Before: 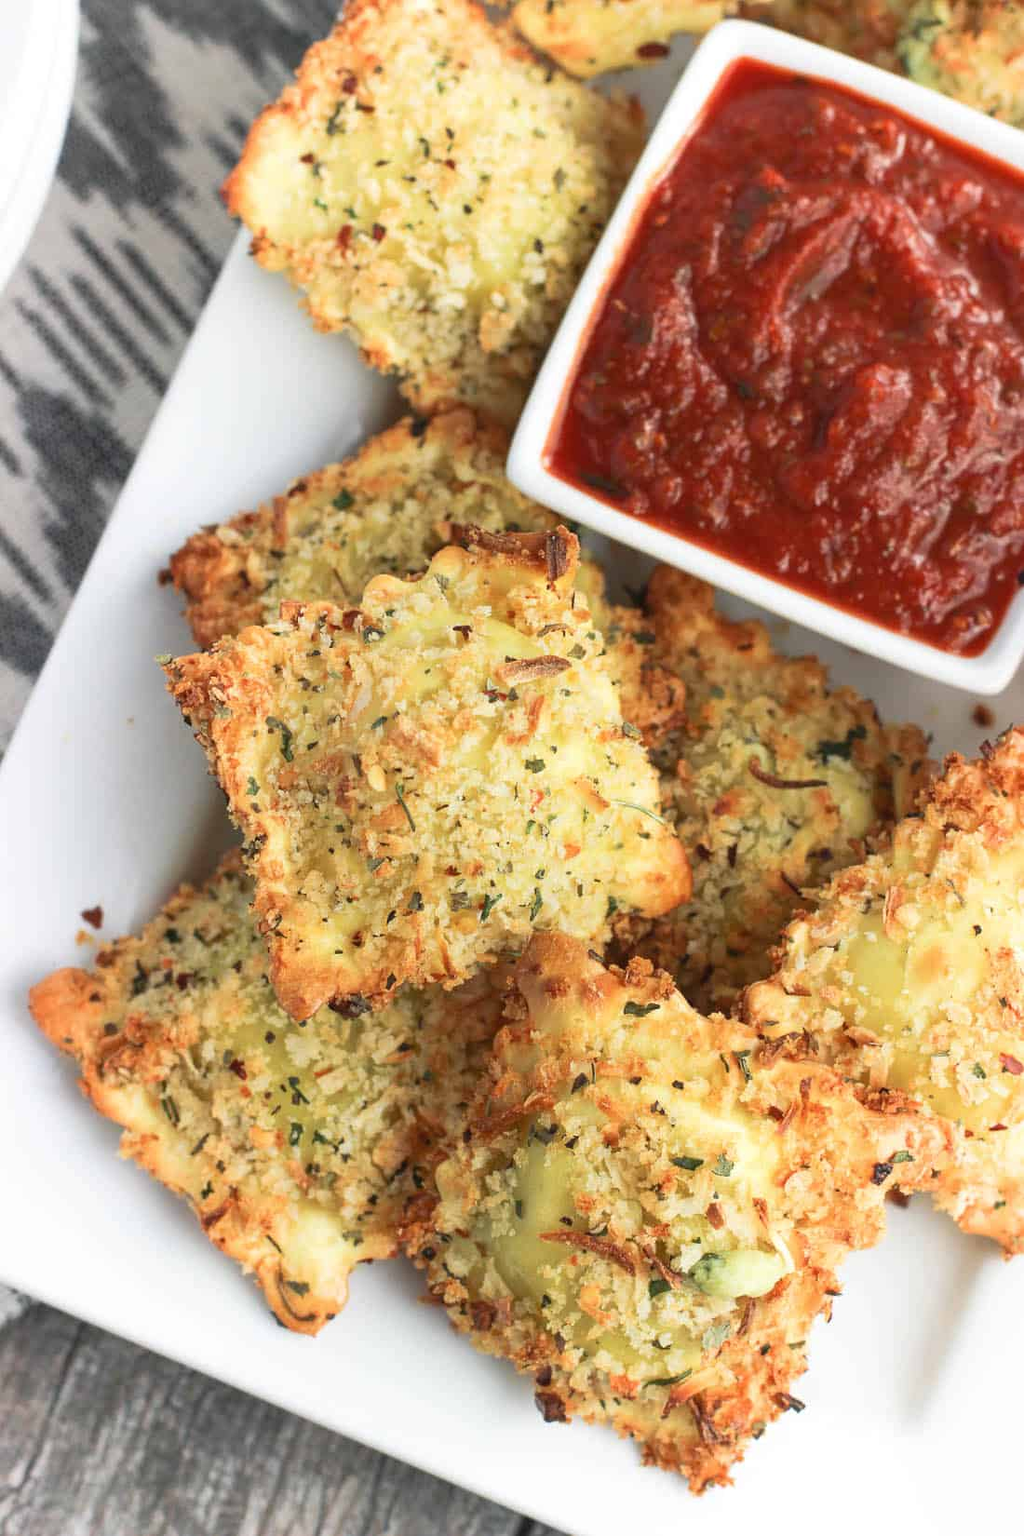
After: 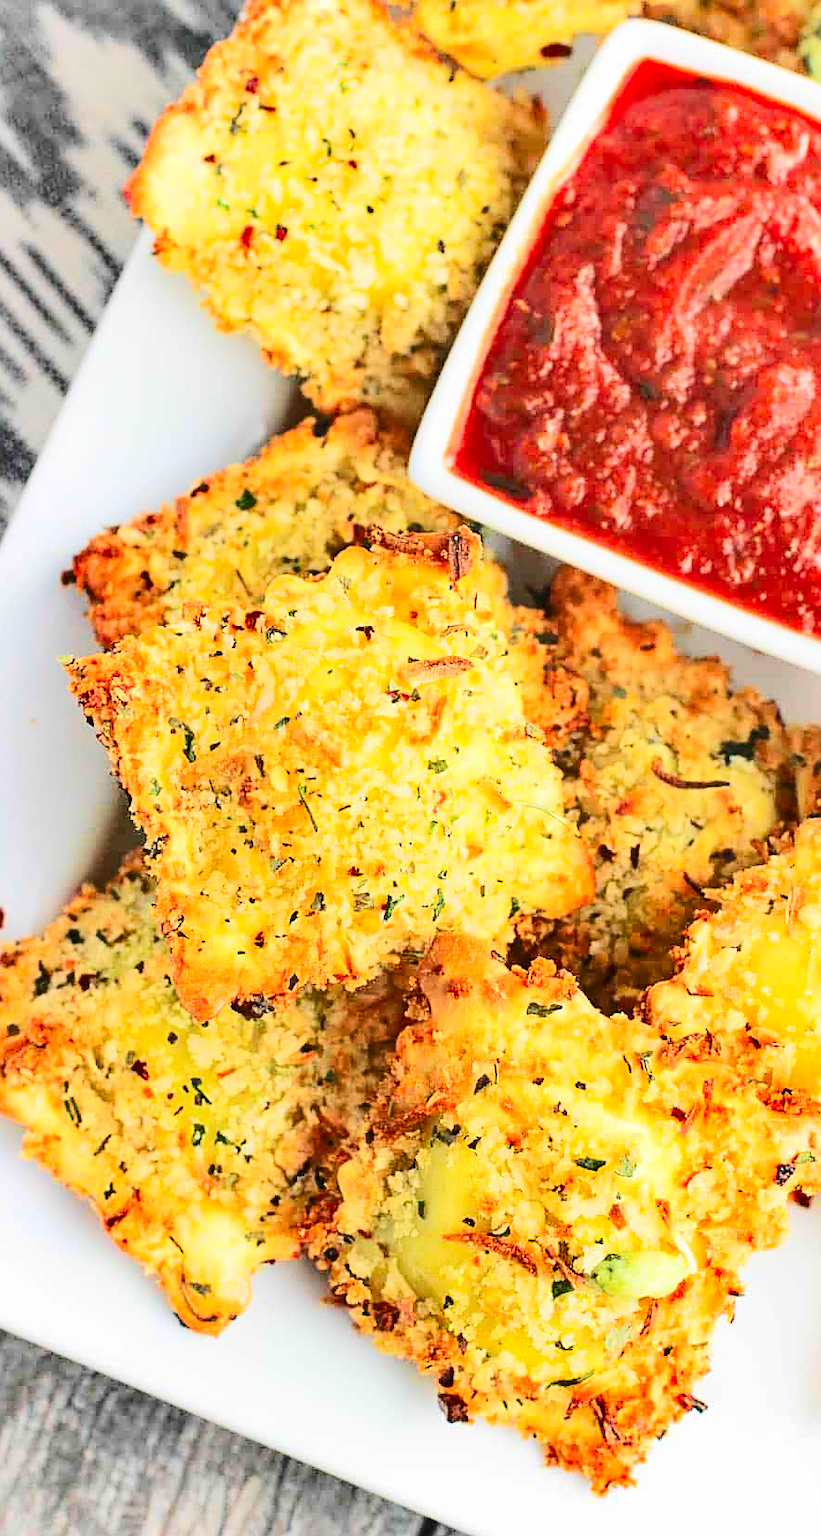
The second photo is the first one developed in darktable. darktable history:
sharpen: on, module defaults
tone equalizer: -7 EV 0.147 EV, -6 EV 0.611 EV, -5 EV 1.18 EV, -4 EV 1.33 EV, -3 EV 1.16 EV, -2 EV 0.6 EV, -1 EV 0.148 EV, edges refinement/feathering 500, mask exposure compensation -1.57 EV, preserve details no
crop and rotate: left 9.609%, right 10.185%
contrast brightness saturation: contrast 0.198, brightness 0.155, saturation 0.217
shadows and highlights: shadows 43.77, white point adjustment -1.35, soften with gaussian
